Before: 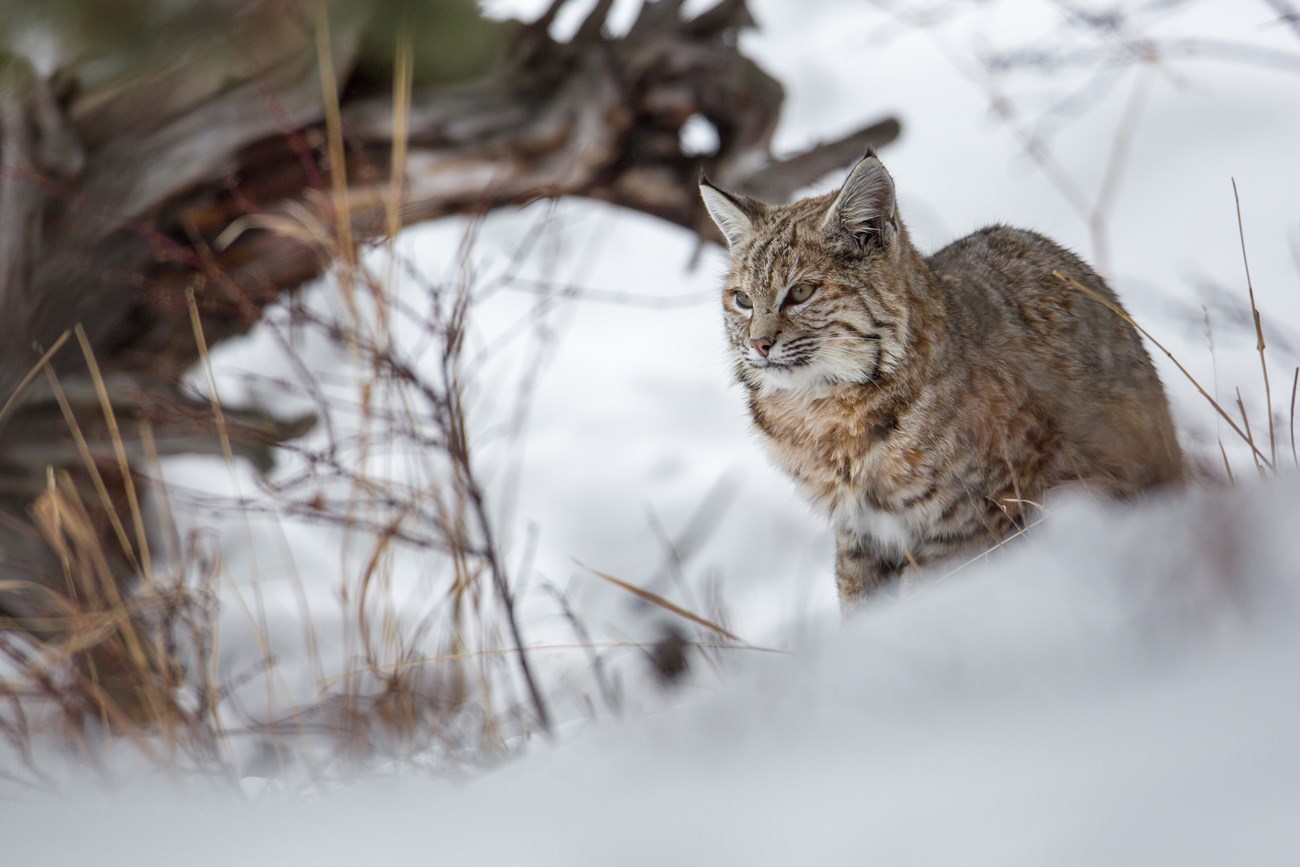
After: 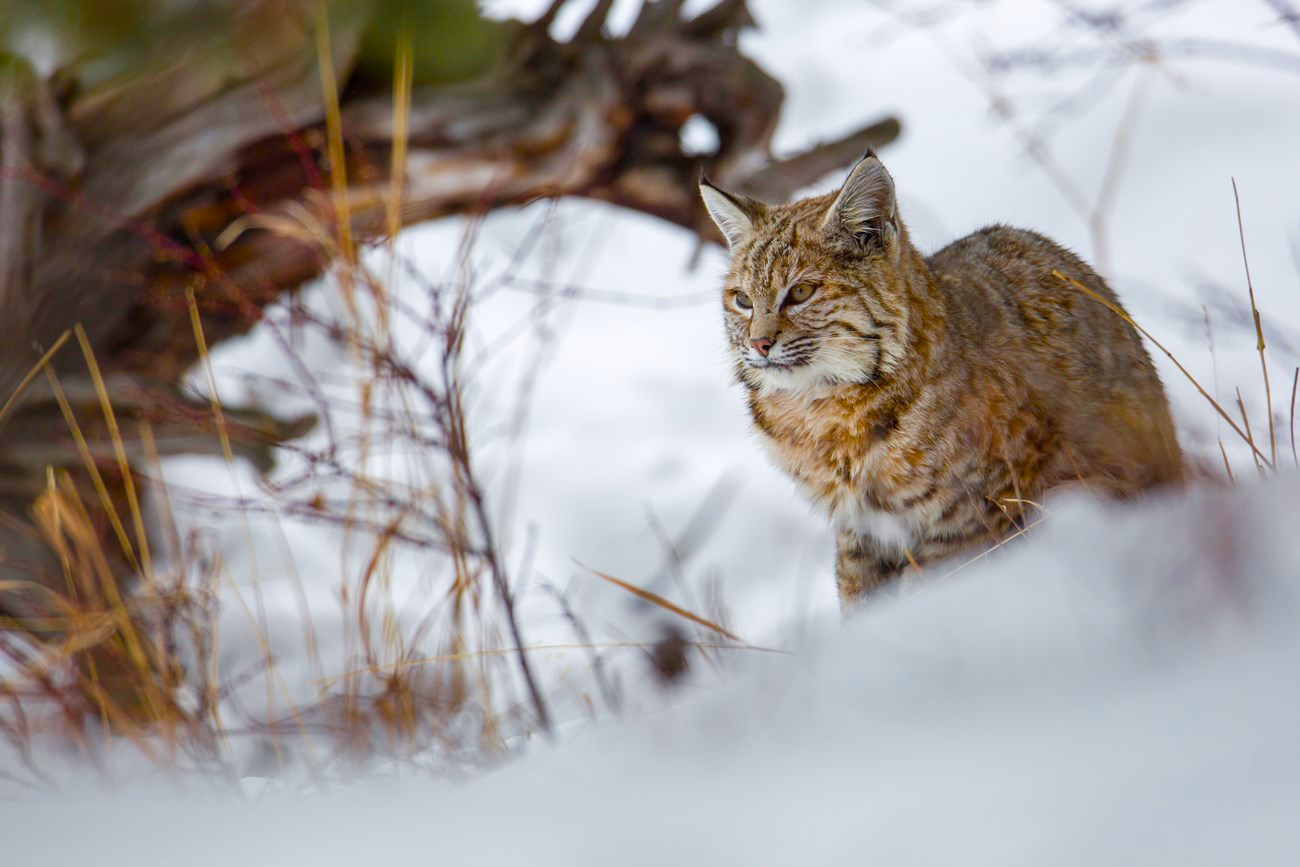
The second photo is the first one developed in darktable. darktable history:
color balance rgb: perceptual saturation grading › global saturation 27.54%, perceptual saturation grading › highlights -24.915%, perceptual saturation grading › shadows 25.721%, global vibrance 50.772%
